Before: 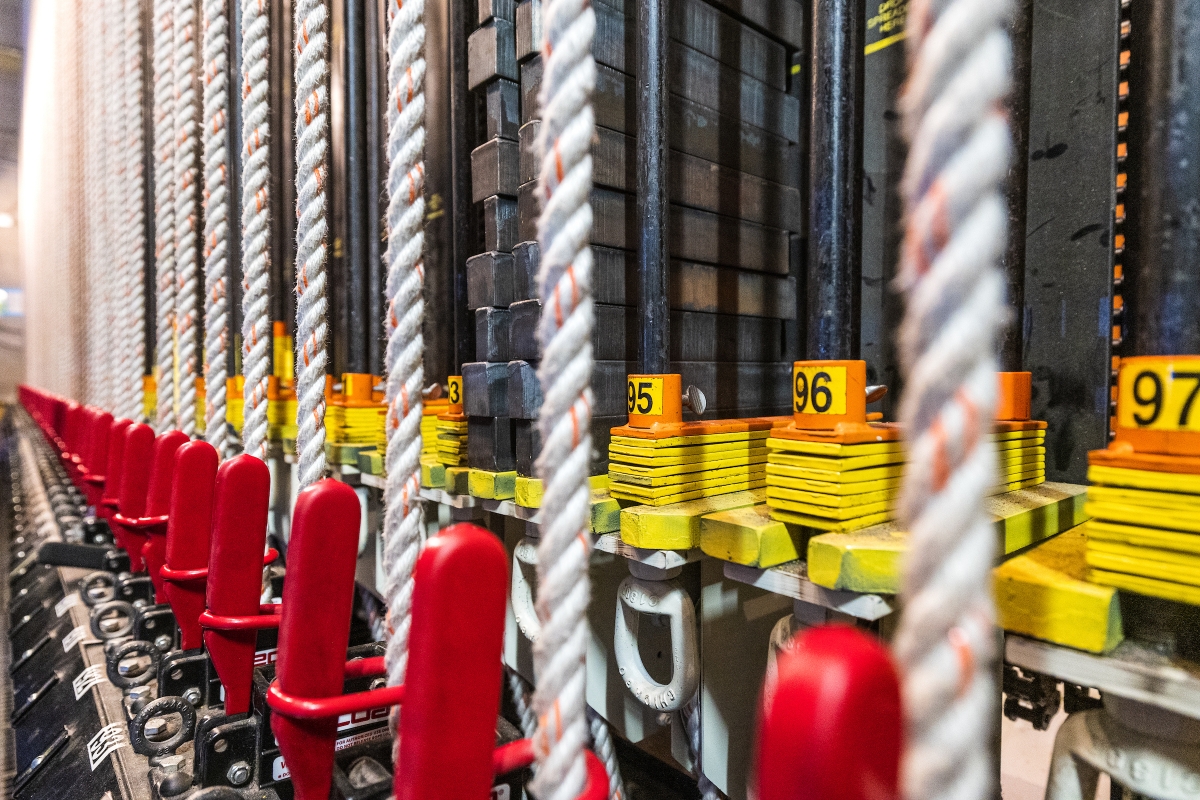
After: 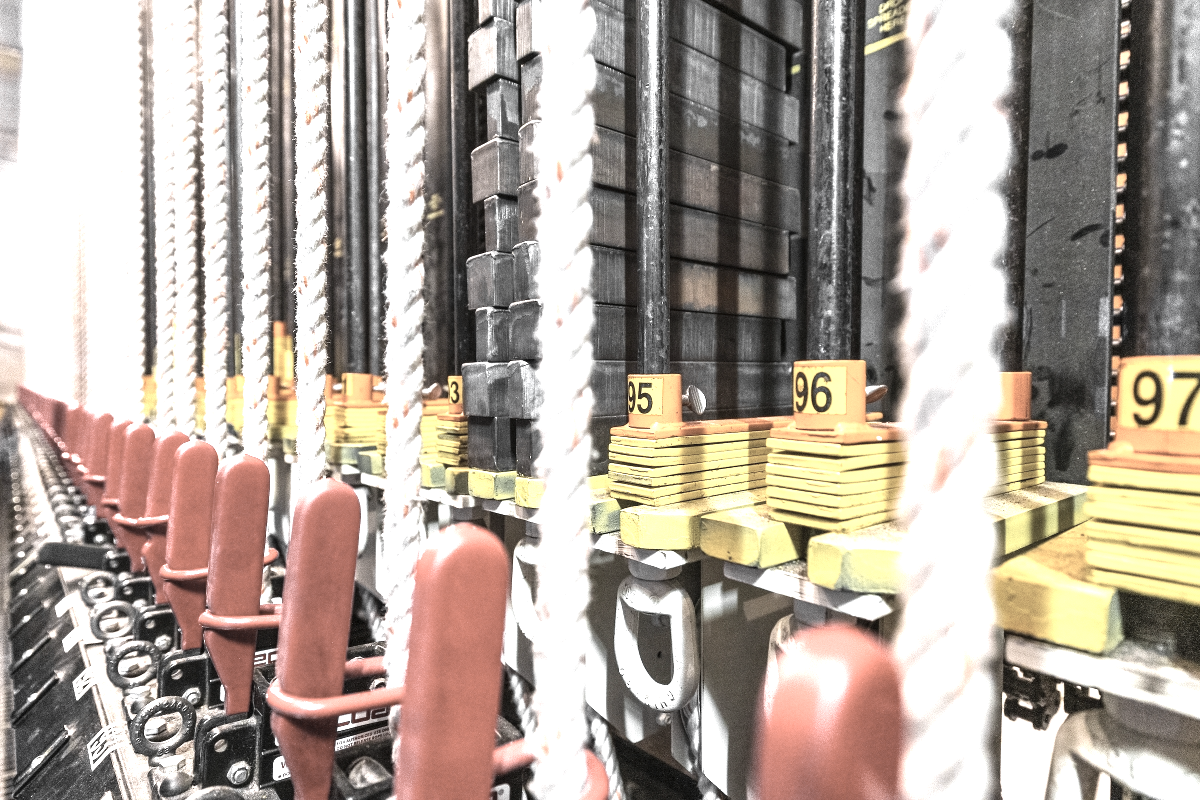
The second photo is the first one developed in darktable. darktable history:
color zones: curves: ch0 [(0, 0.613) (0.01, 0.613) (0.245, 0.448) (0.498, 0.529) (0.642, 0.665) (0.879, 0.777) (0.99, 0.613)]; ch1 [(0, 0.035) (0.121, 0.189) (0.259, 0.197) (0.415, 0.061) (0.589, 0.022) (0.732, 0.022) (0.857, 0.026) (0.991, 0.053)]
exposure: black level correction 0, exposure 1.45 EV, compensate exposure bias true, compensate highlight preservation false
